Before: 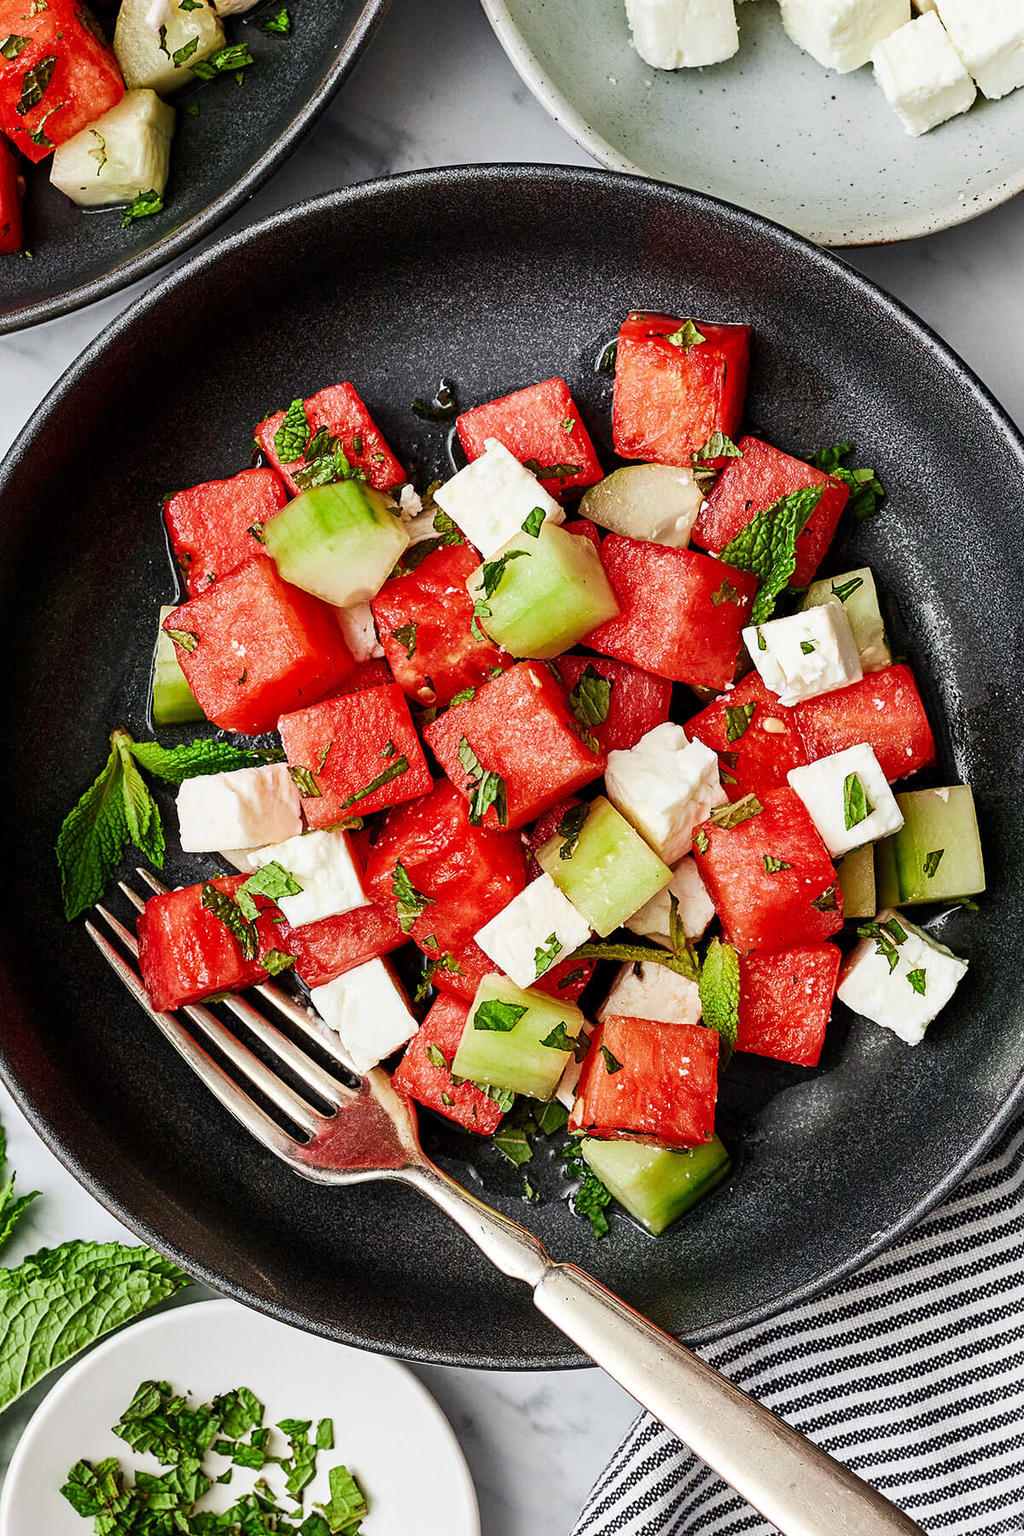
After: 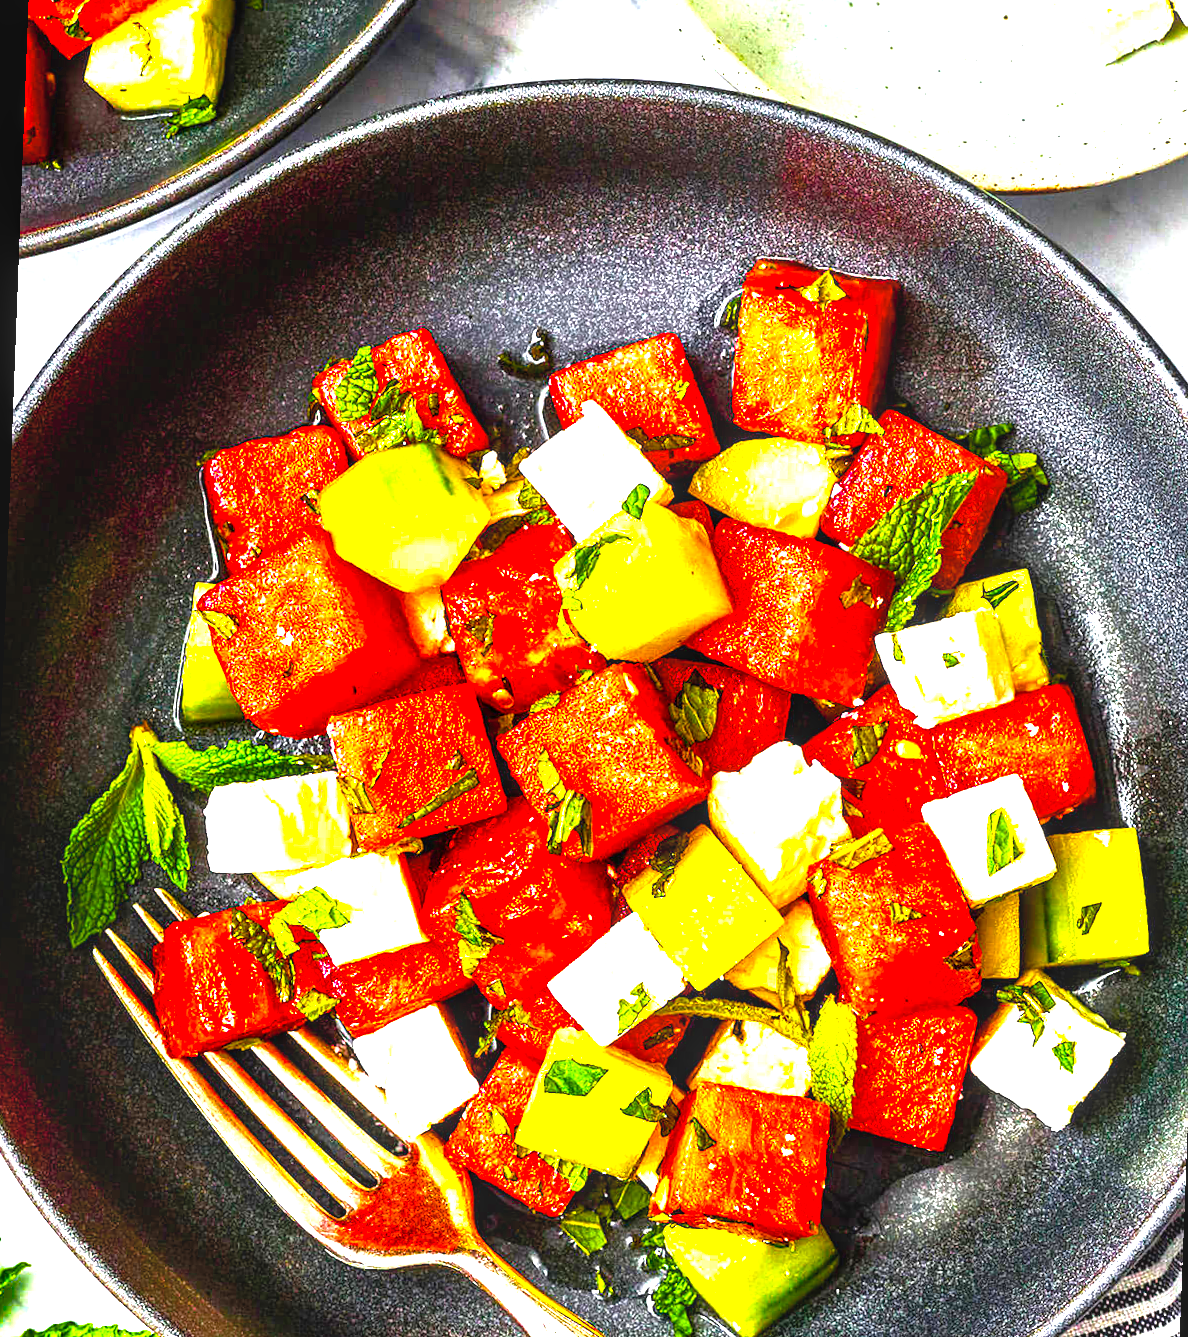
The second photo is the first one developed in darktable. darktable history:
exposure: black level correction 0, exposure 1 EV, compensate exposure bias true, compensate highlight preservation false
local contrast: on, module defaults
color balance rgb: linear chroma grading › global chroma 20%, perceptual saturation grading › global saturation 65%, perceptual saturation grading › highlights 50%, perceptual saturation grading › shadows 30%, perceptual brilliance grading › global brilliance 12%, perceptual brilliance grading › highlights 15%, global vibrance 20%
rotate and perspective: rotation 2.17°, automatic cropping off
crop: left 2.737%, top 7.287%, right 3.421%, bottom 20.179%
